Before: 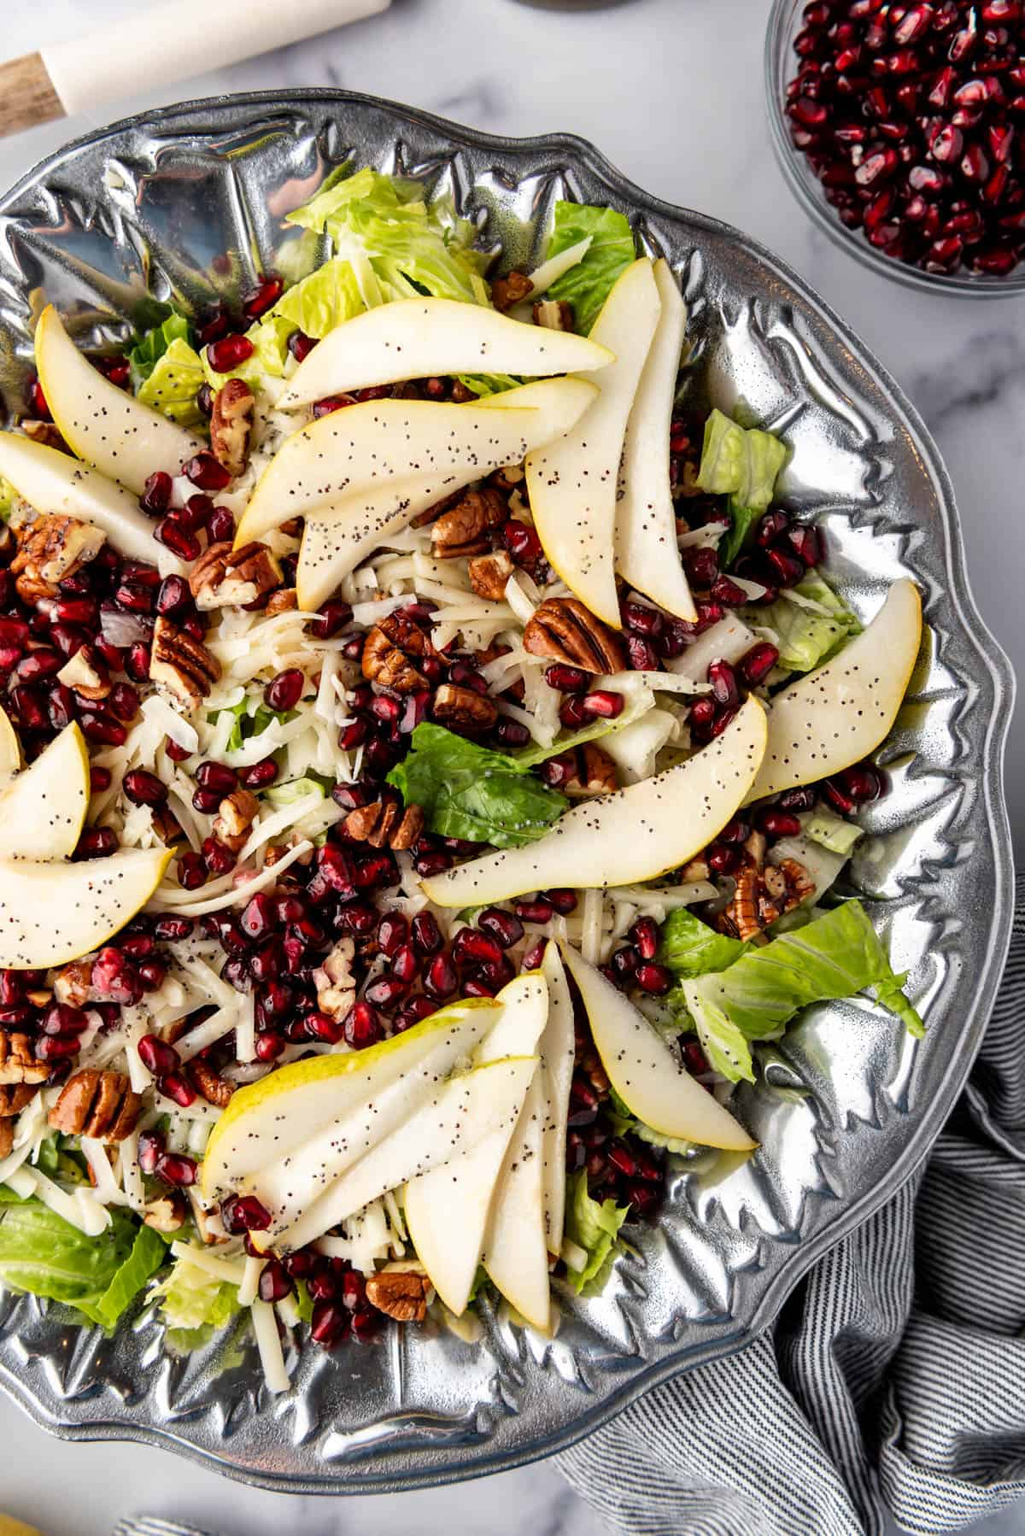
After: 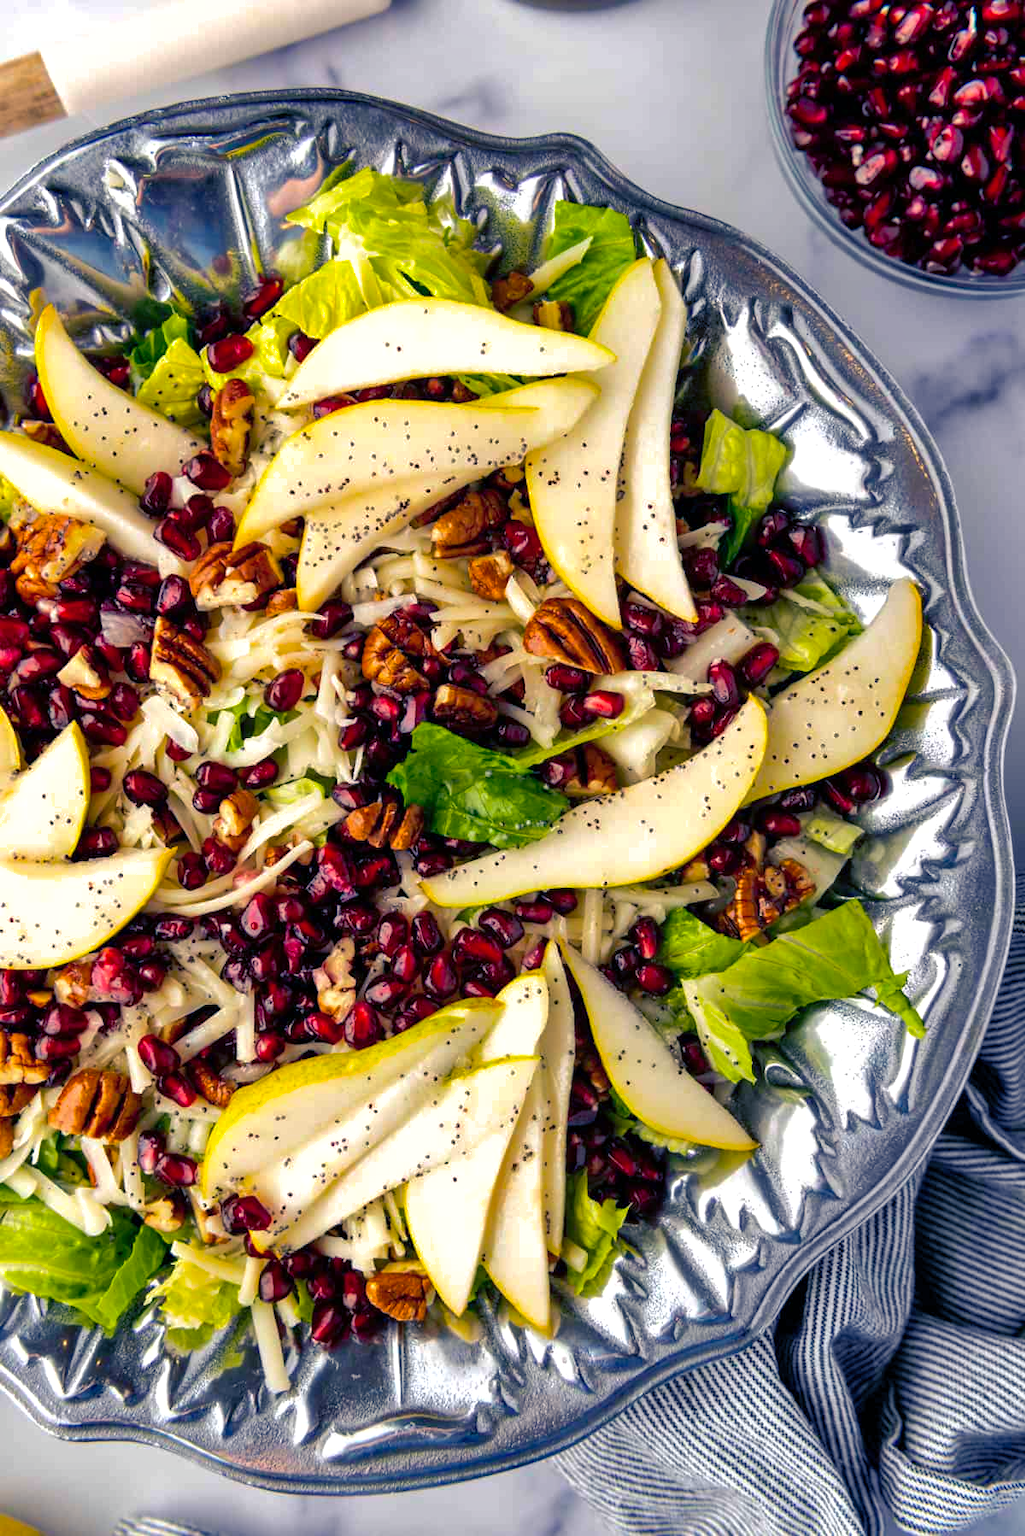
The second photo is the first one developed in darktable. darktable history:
shadows and highlights: on, module defaults
color balance rgb: shadows lift › luminance -40.786%, shadows lift › chroma 14.027%, shadows lift › hue 261.06°, highlights gain › luminance 14.688%, perceptual saturation grading › global saturation 30.87%, global vibrance 20%
